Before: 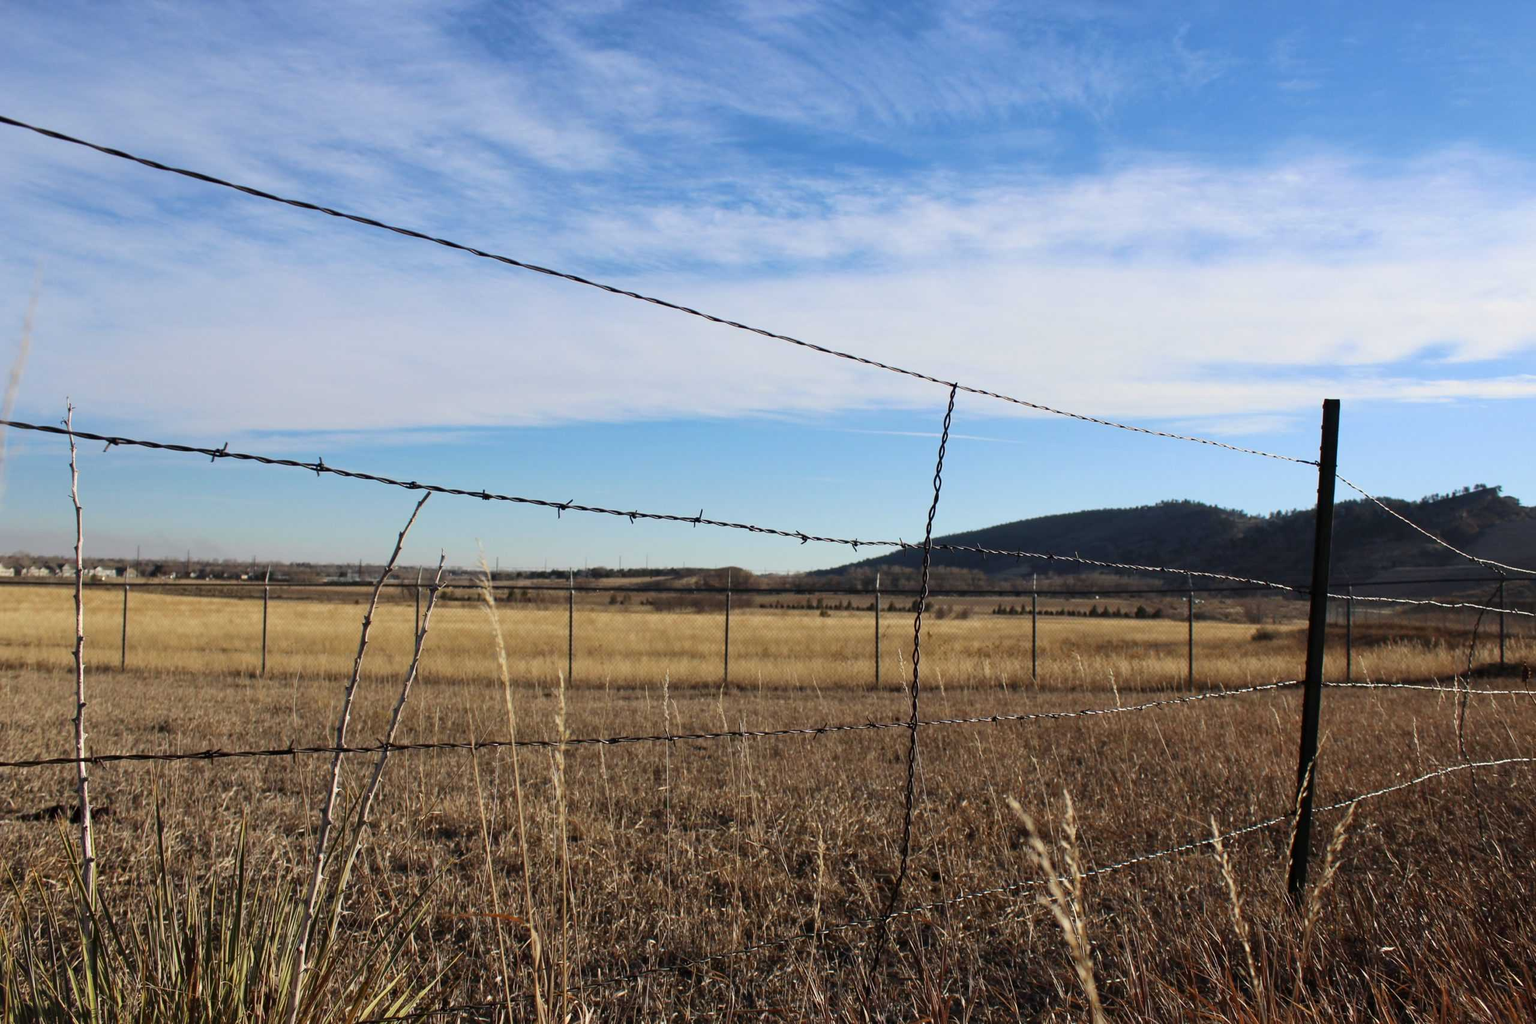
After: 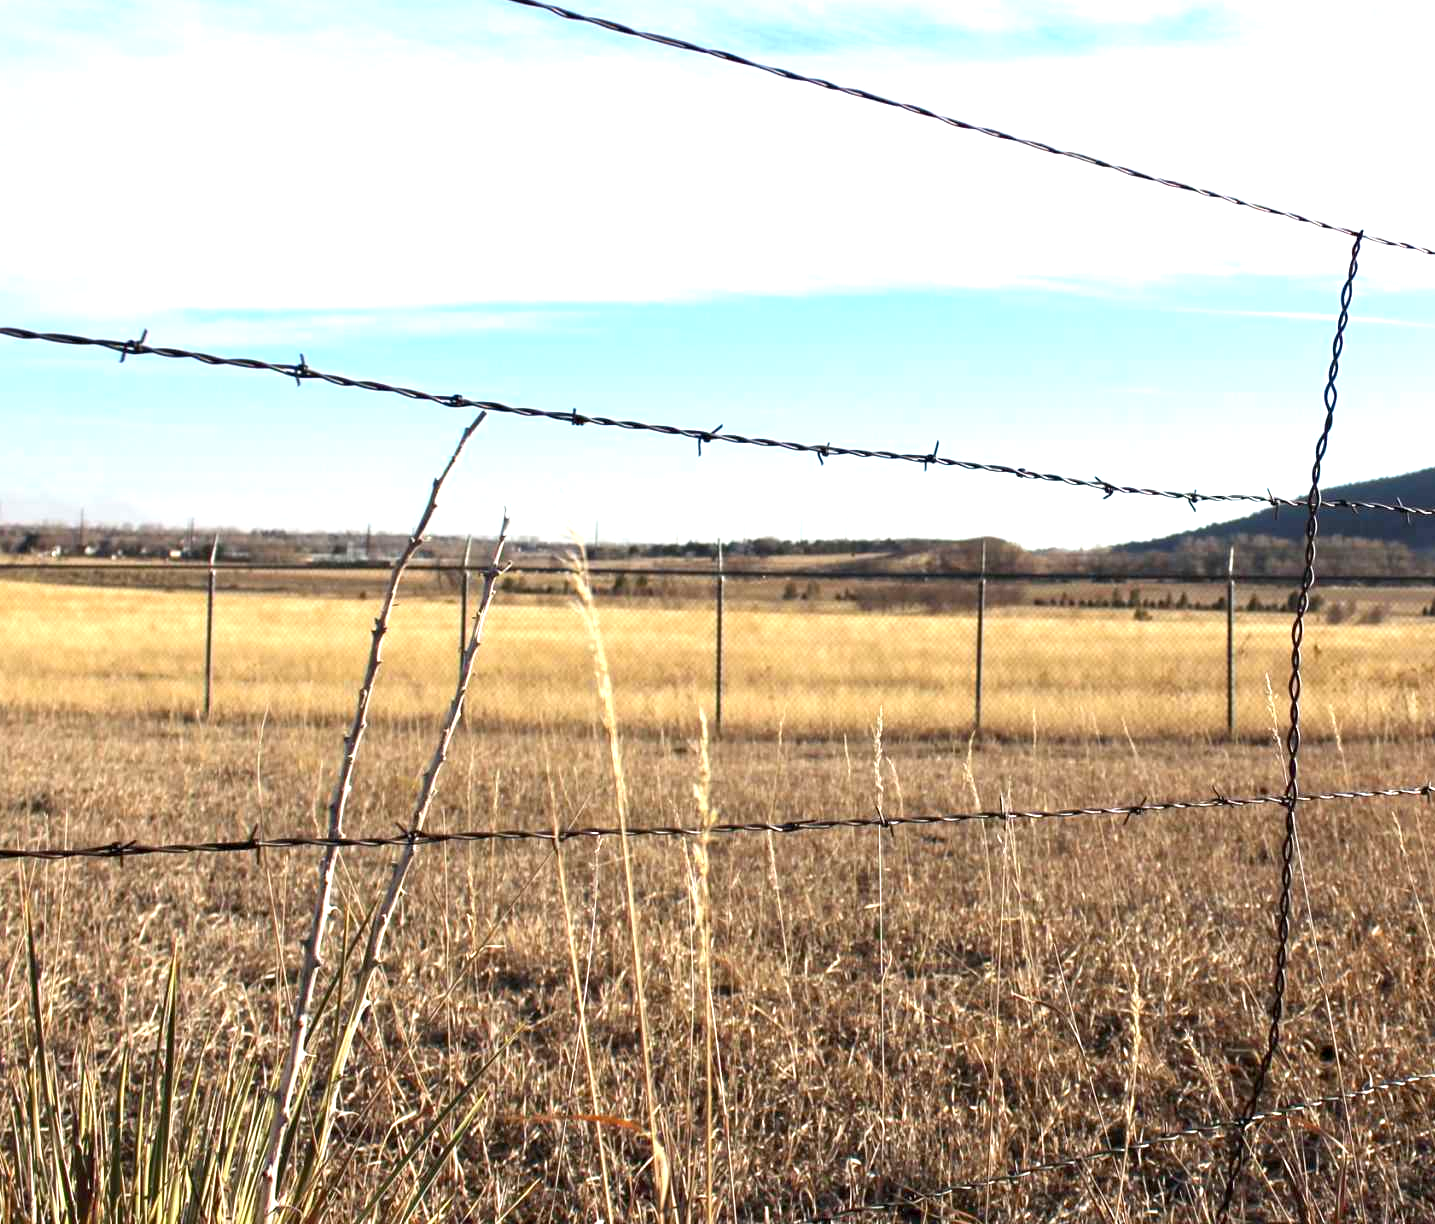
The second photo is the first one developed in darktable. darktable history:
exposure: black level correction 0.001, exposure 1.315 EV, compensate exposure bias true, compensate highlight preservation false
crop: left 9.065%, top 23.918%, right 34.866%, bottom 4.335%
